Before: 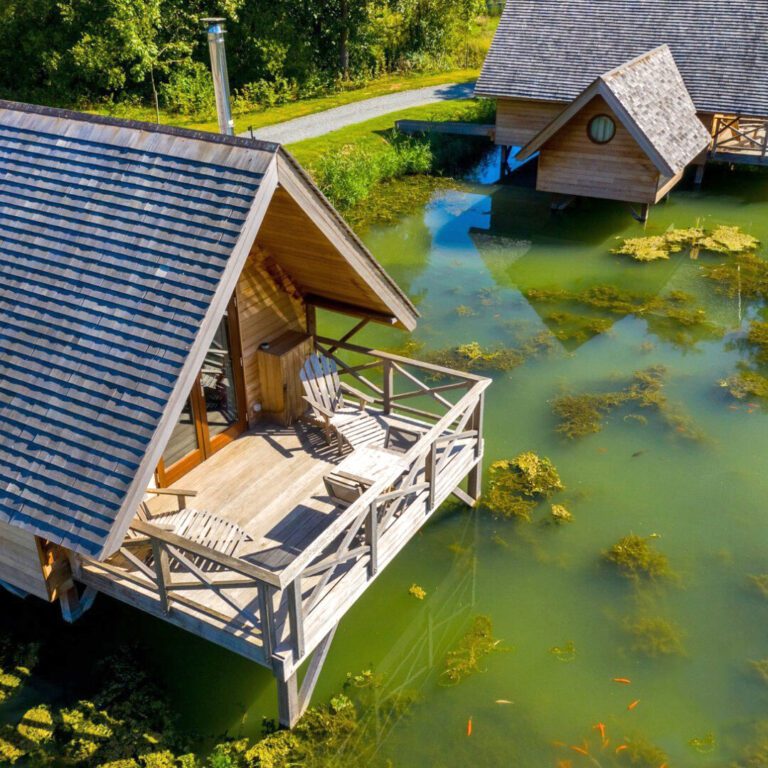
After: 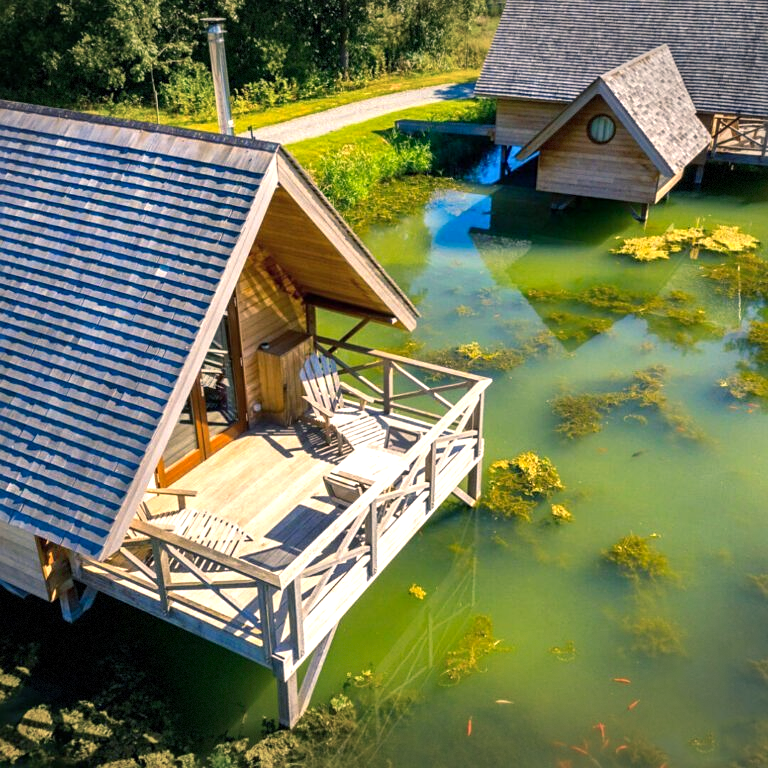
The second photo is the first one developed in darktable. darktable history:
sharpen: amount 0.2
vignetting: fall-off start 100%, brightness -0.406, saturation -0.3, width/height ratio 1.324, dithering 8-bit output, unbound false
color balance rgb: shadows lift › chroma 5.41%, shadows lift › hue 240°, highlights gain › chroma 3.74%, highlights gain › hue 60°, saturation formula JzAzBz (2021)
levels: levels [0, 0.43, 0.859]
